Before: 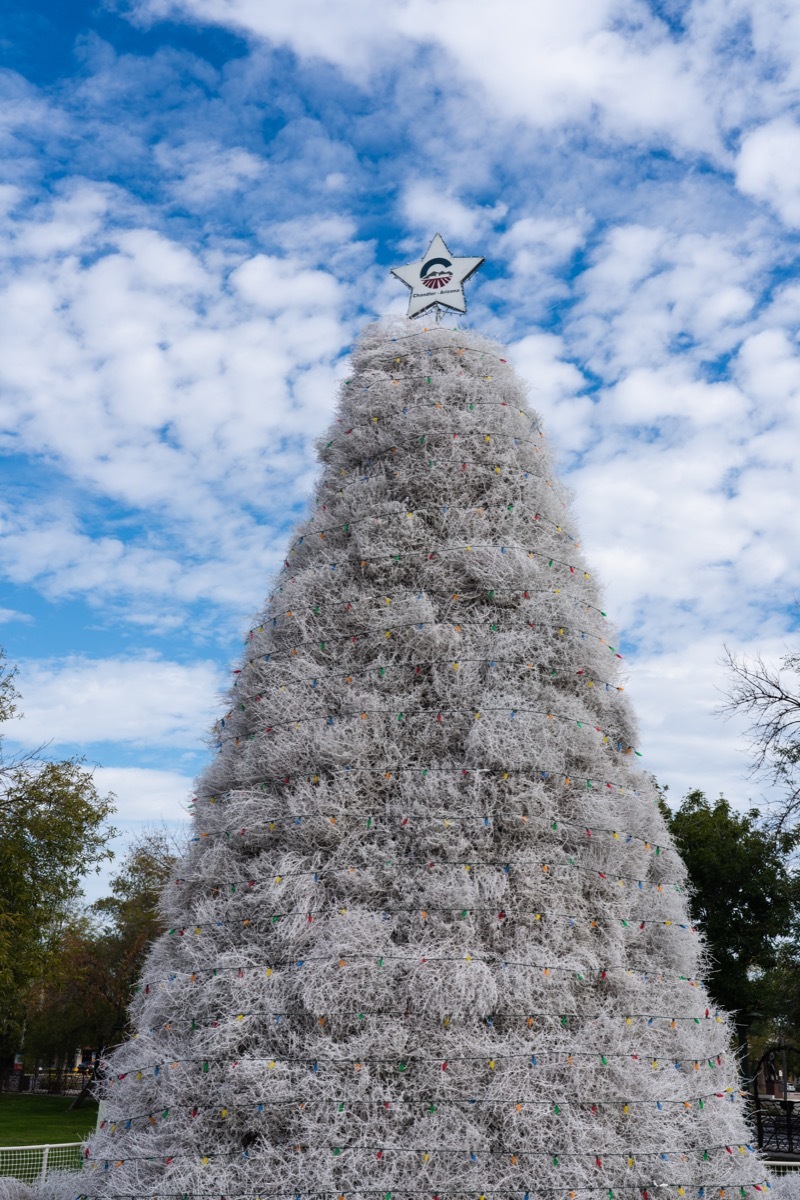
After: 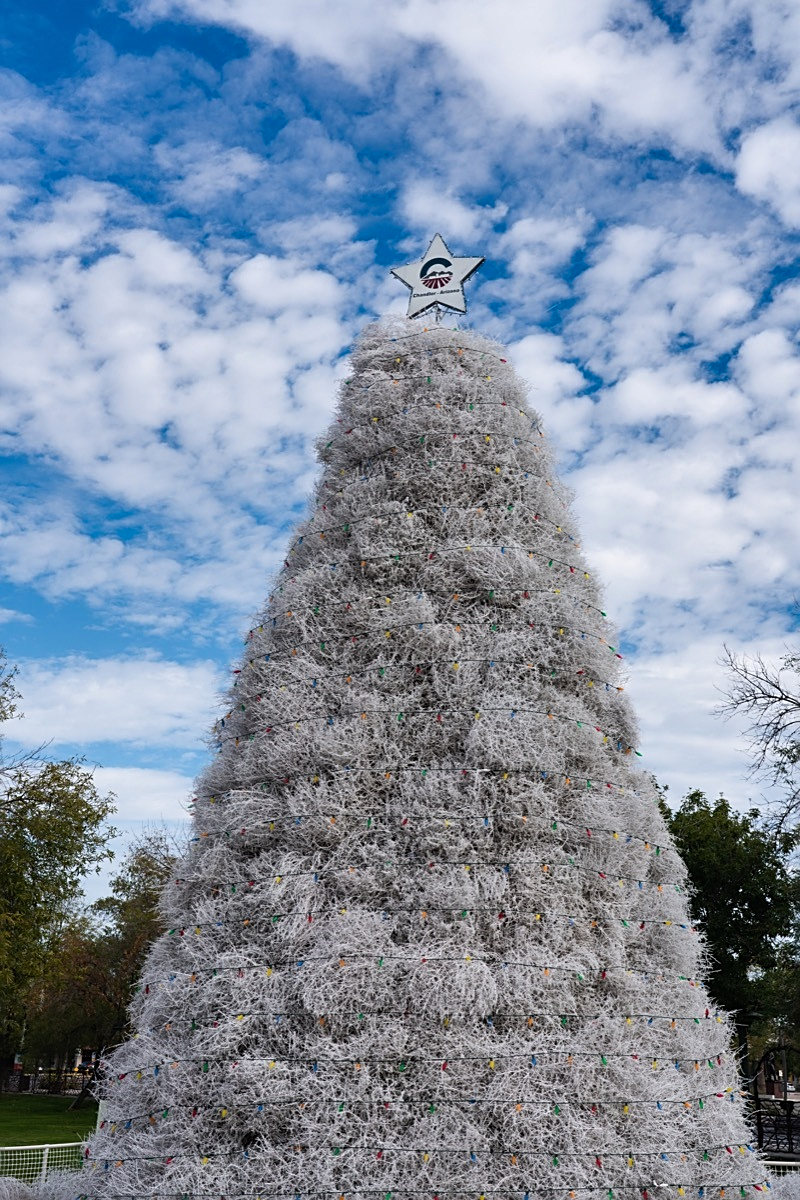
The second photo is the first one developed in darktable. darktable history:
shadows and highlights: shadows 5.28, soften with gaussian
sharpen: on, module defaults
